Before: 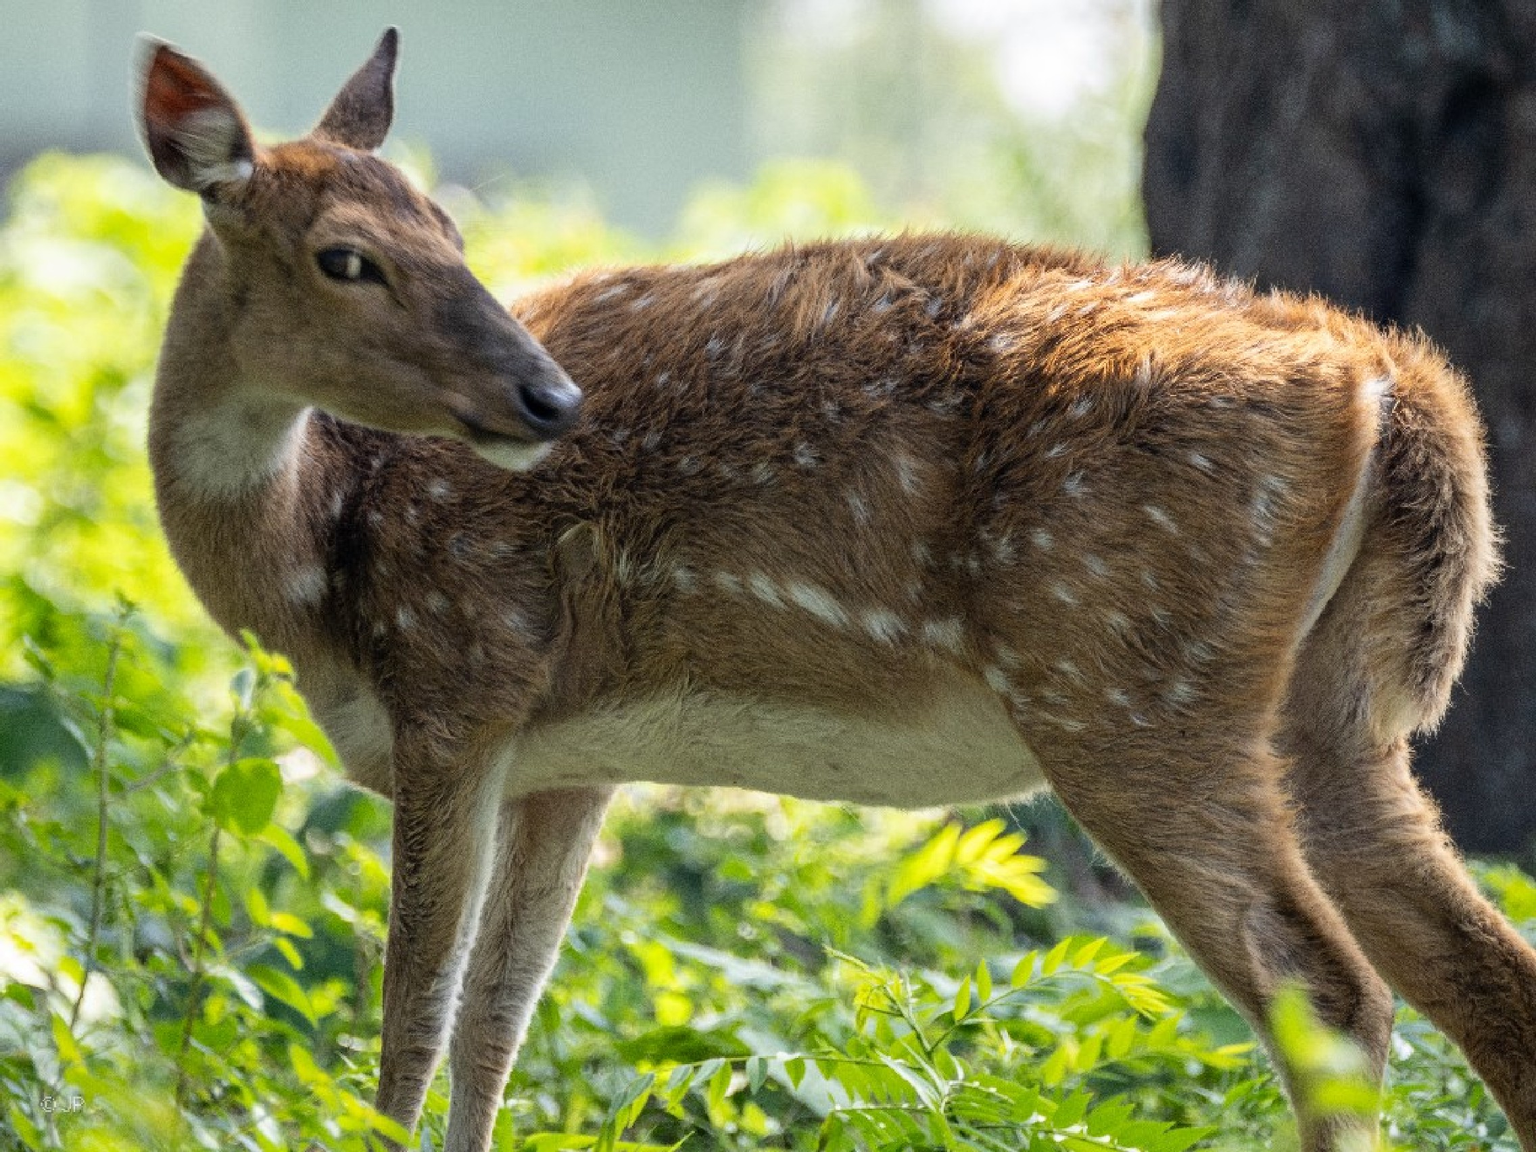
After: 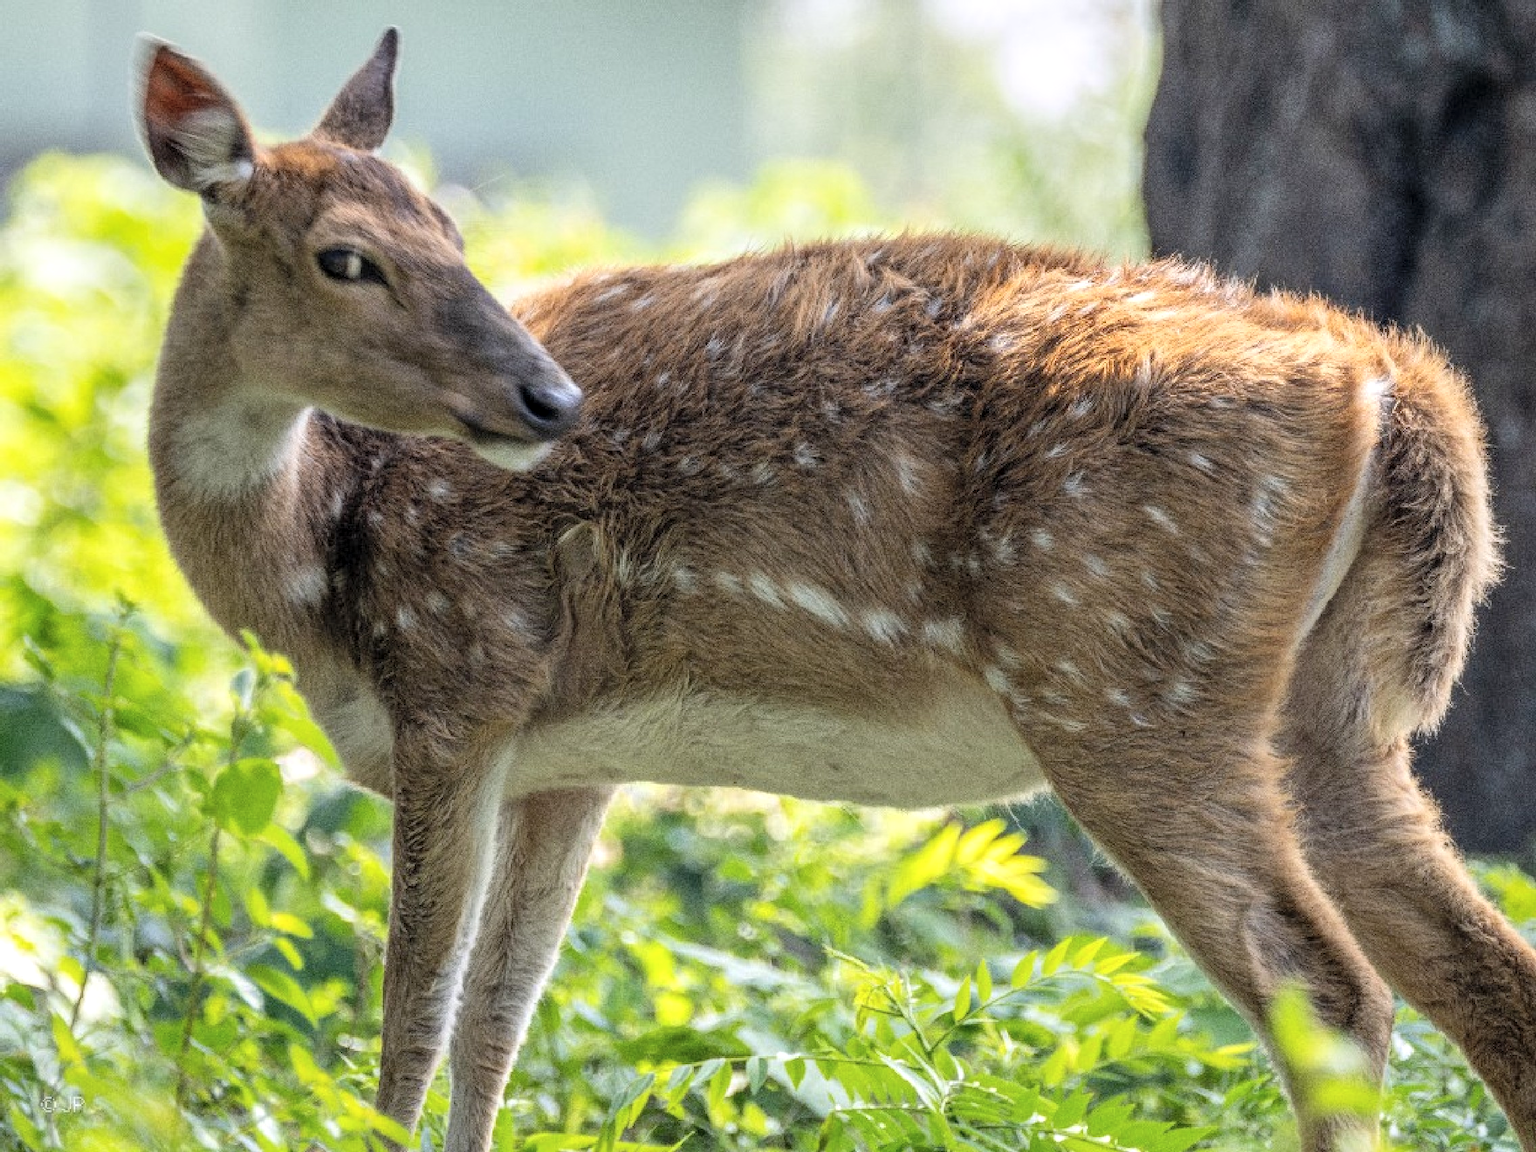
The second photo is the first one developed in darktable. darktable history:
local contrast: on, module defaults
white balance: red 1.004, blue 1.024
contrast brightness saturation: brightness 0.15
